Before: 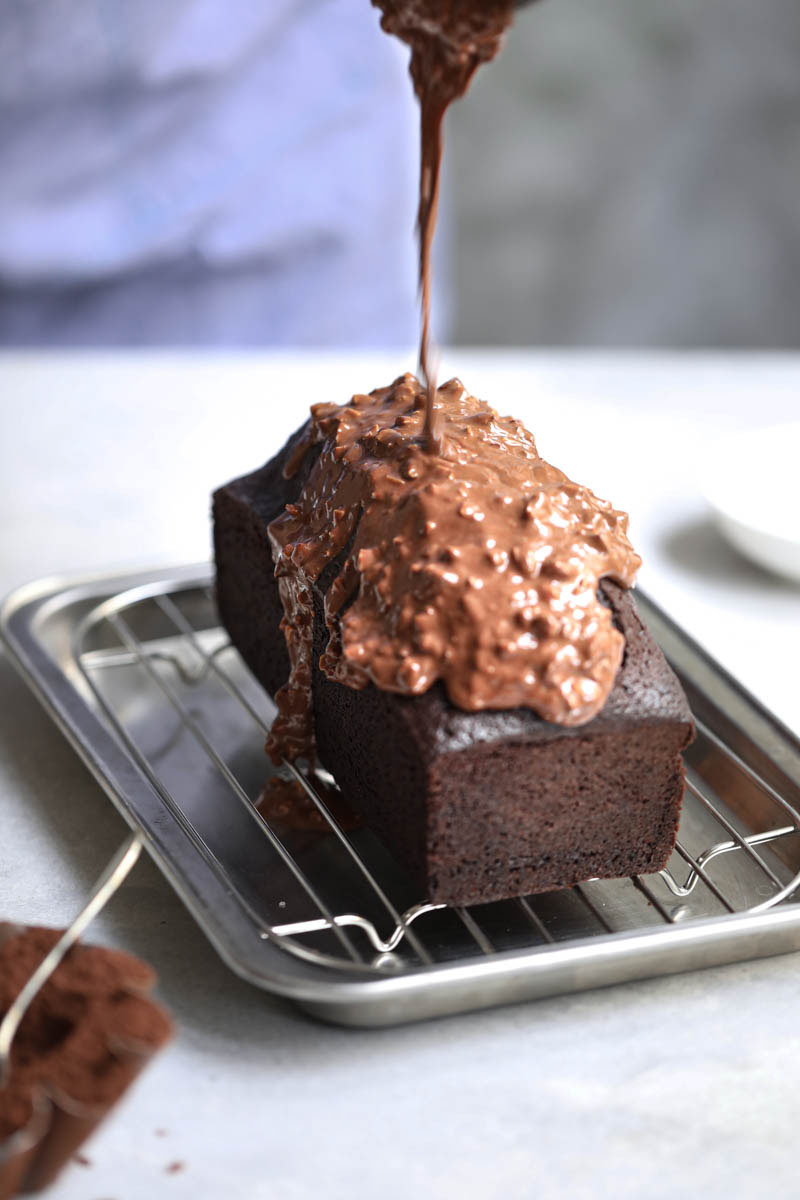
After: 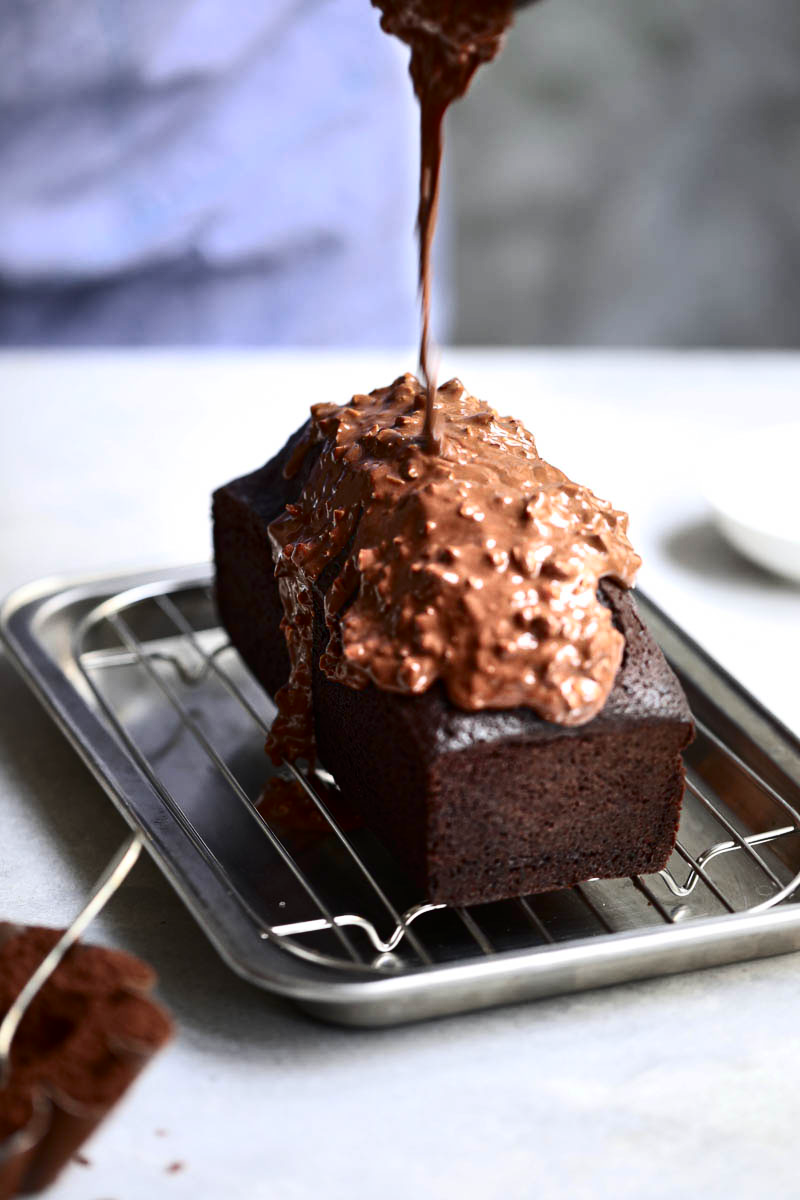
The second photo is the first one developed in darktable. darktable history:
contrast brightness saturation: contrast 0.201, brightness -0.101, saturation 0.102
